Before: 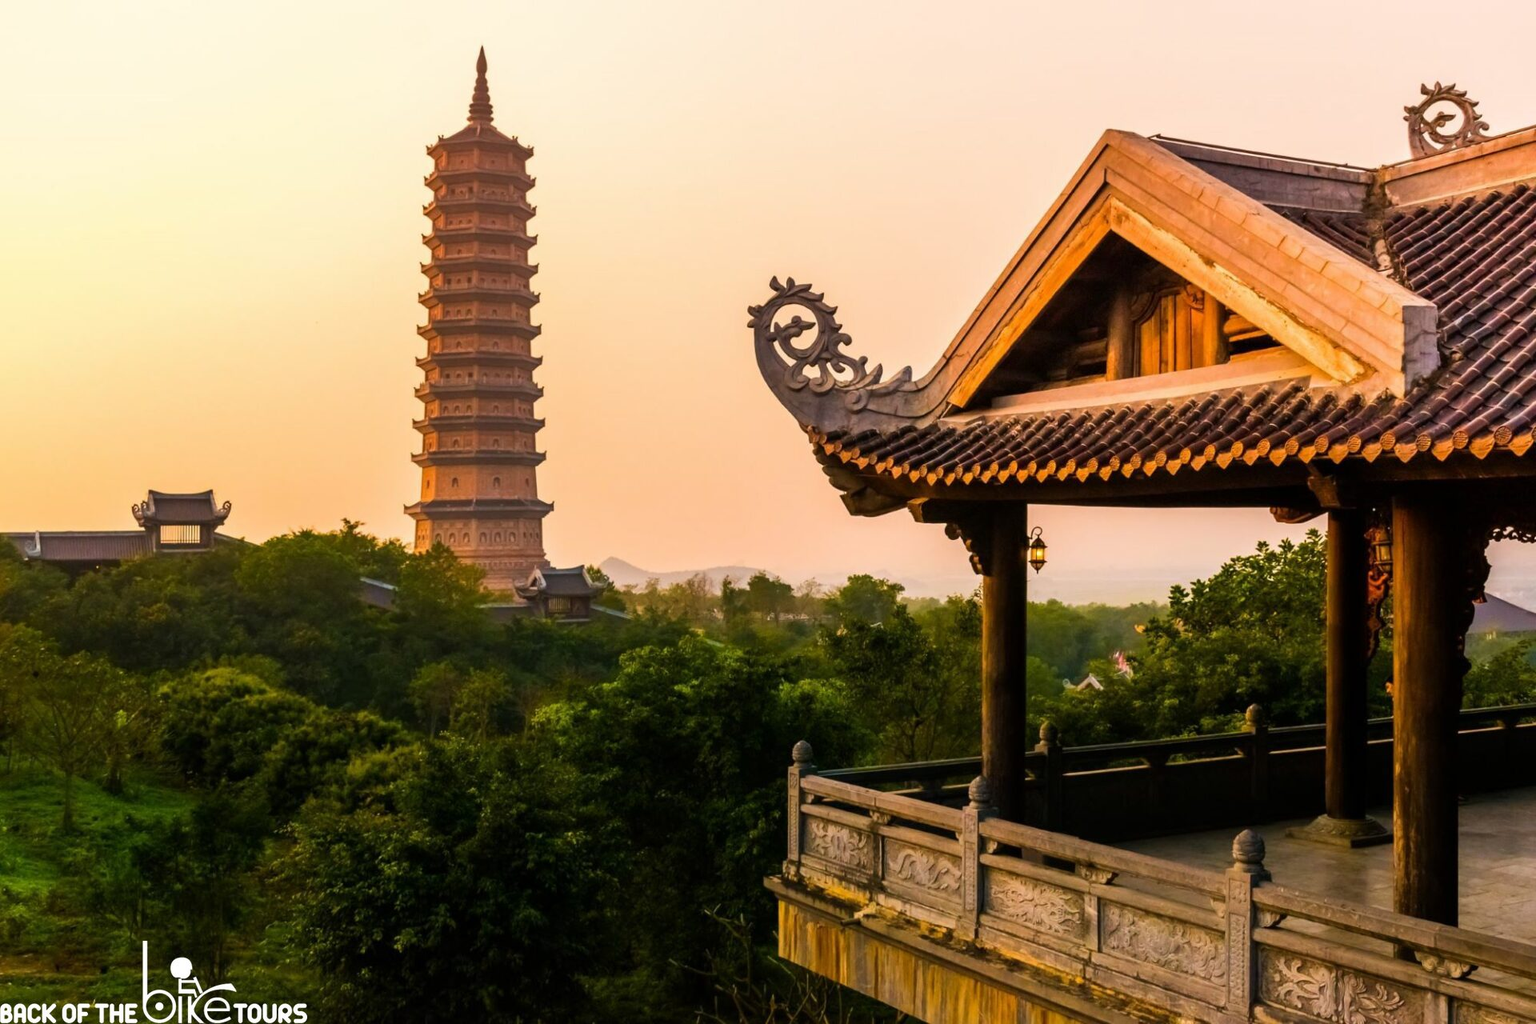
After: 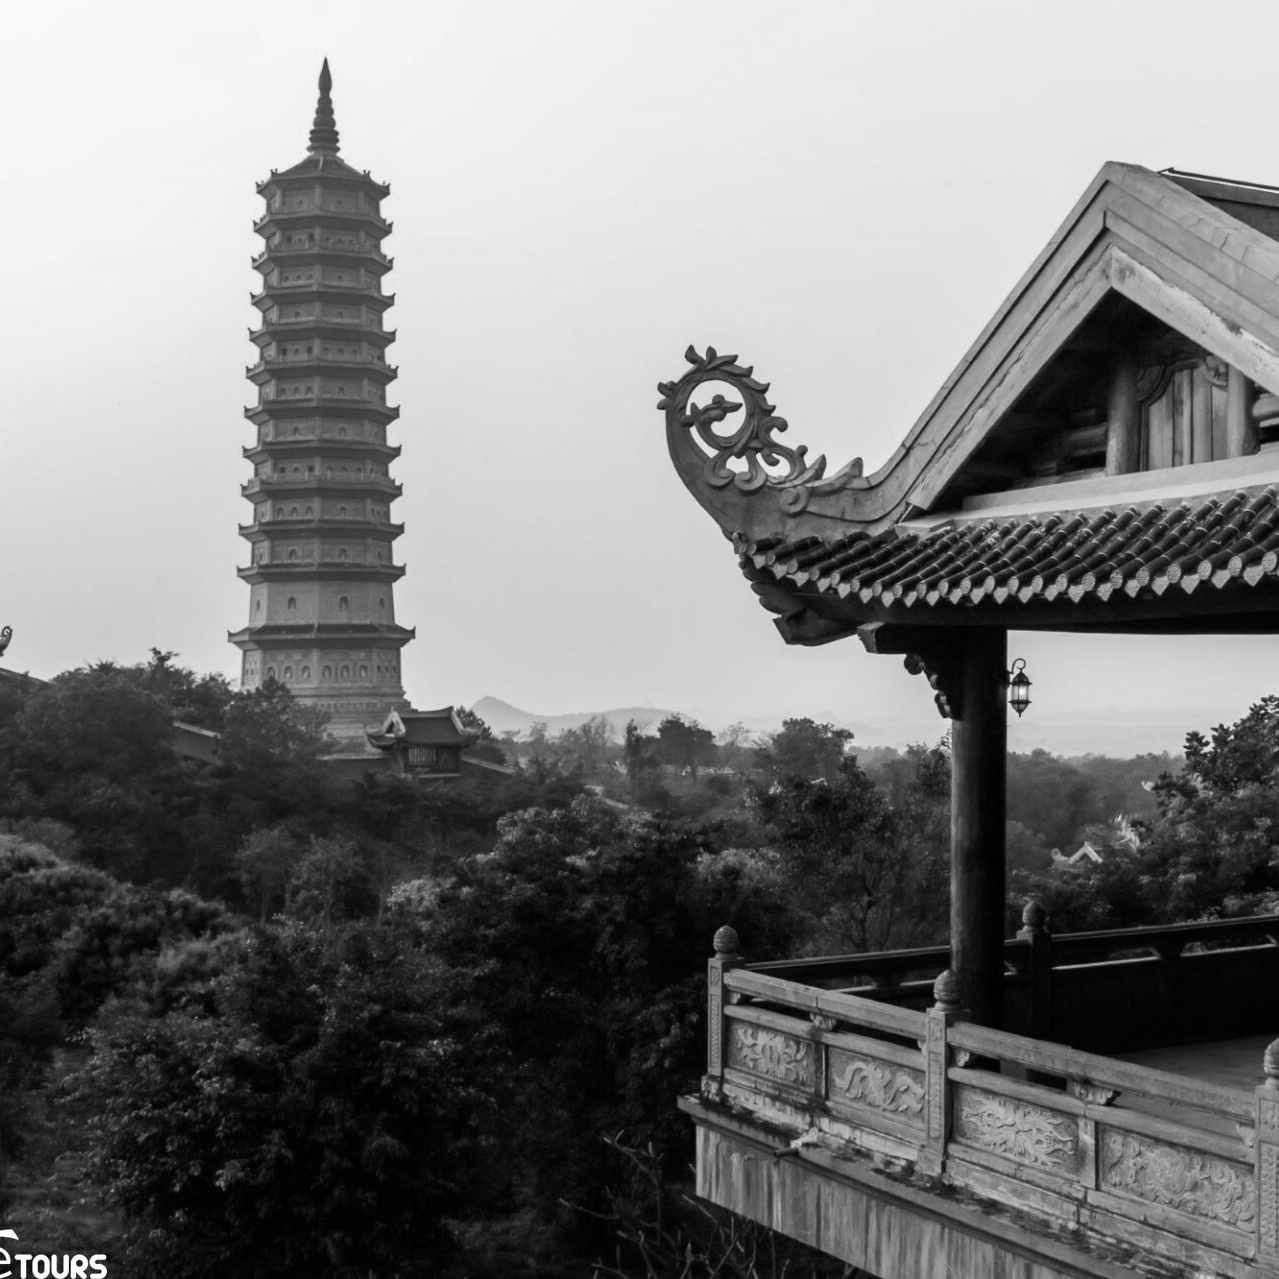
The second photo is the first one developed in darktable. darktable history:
crop and rotate: left 14.436%, right 18.898%
monochrome: on, module defaults
